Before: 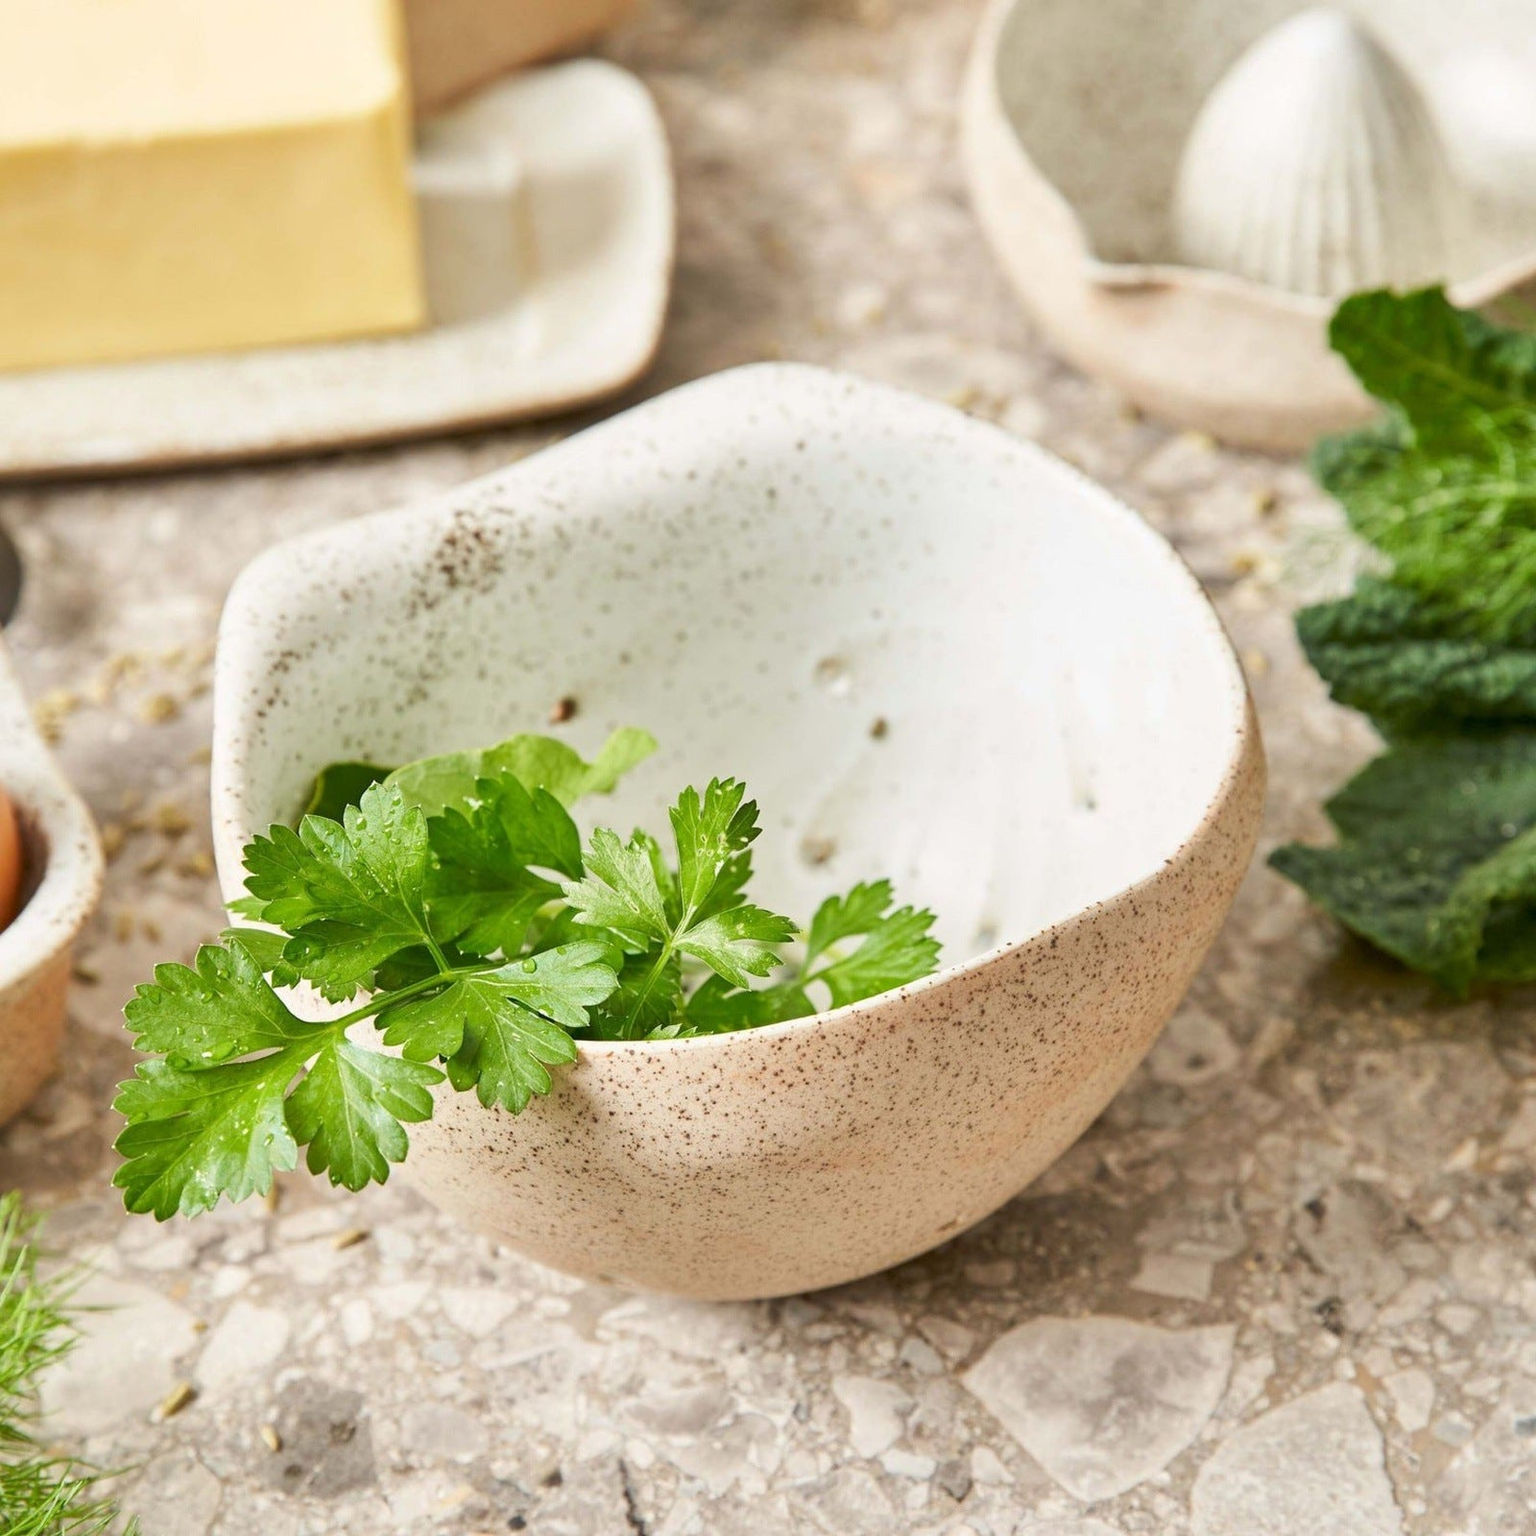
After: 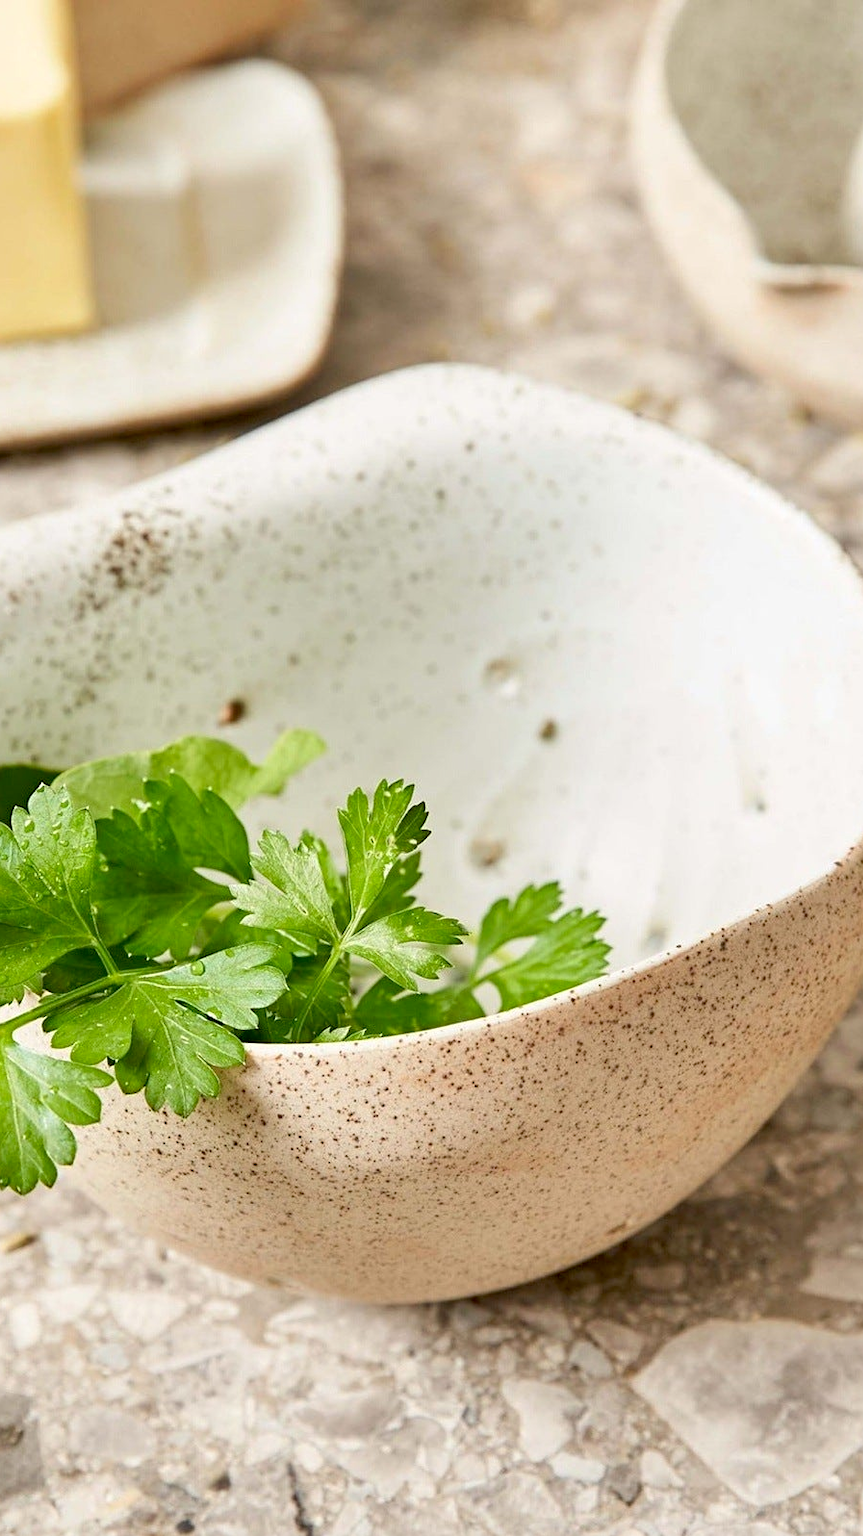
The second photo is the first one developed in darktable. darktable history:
exposure: black level correction 0.009, exposure 0.014 EV, compensate highlight preservation false
sharpen: amount 0.2
crop: left 21.674%, right 22.086%
